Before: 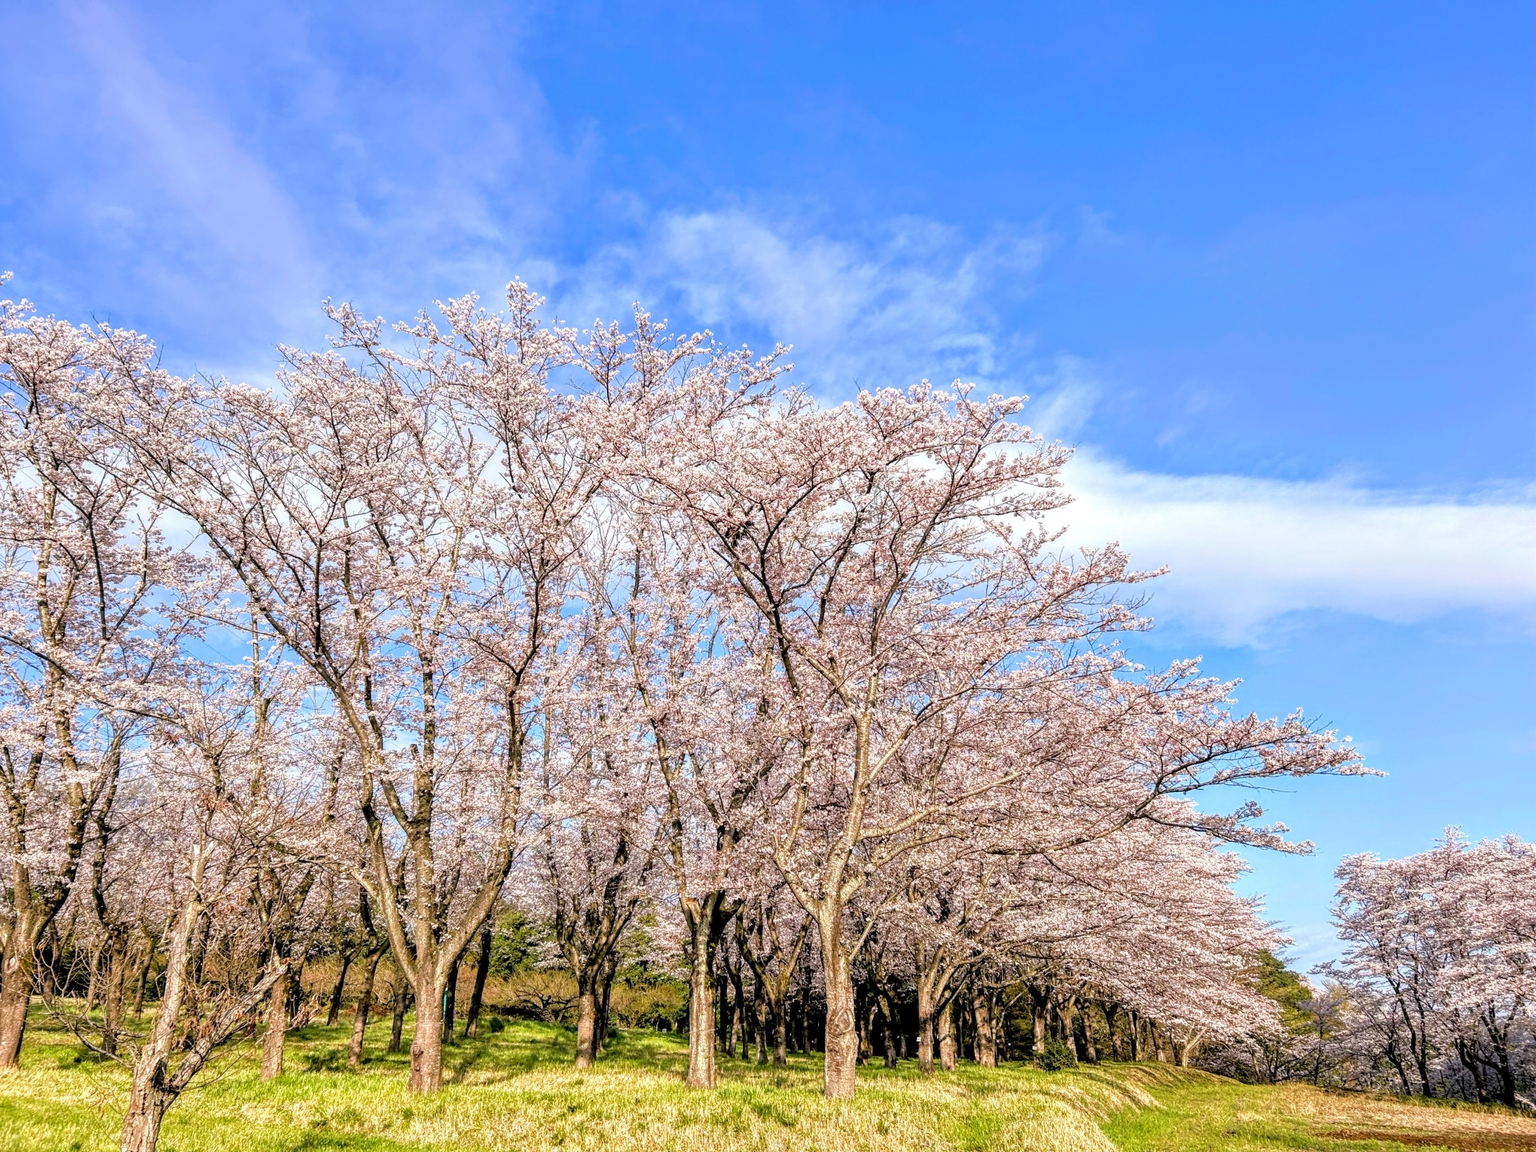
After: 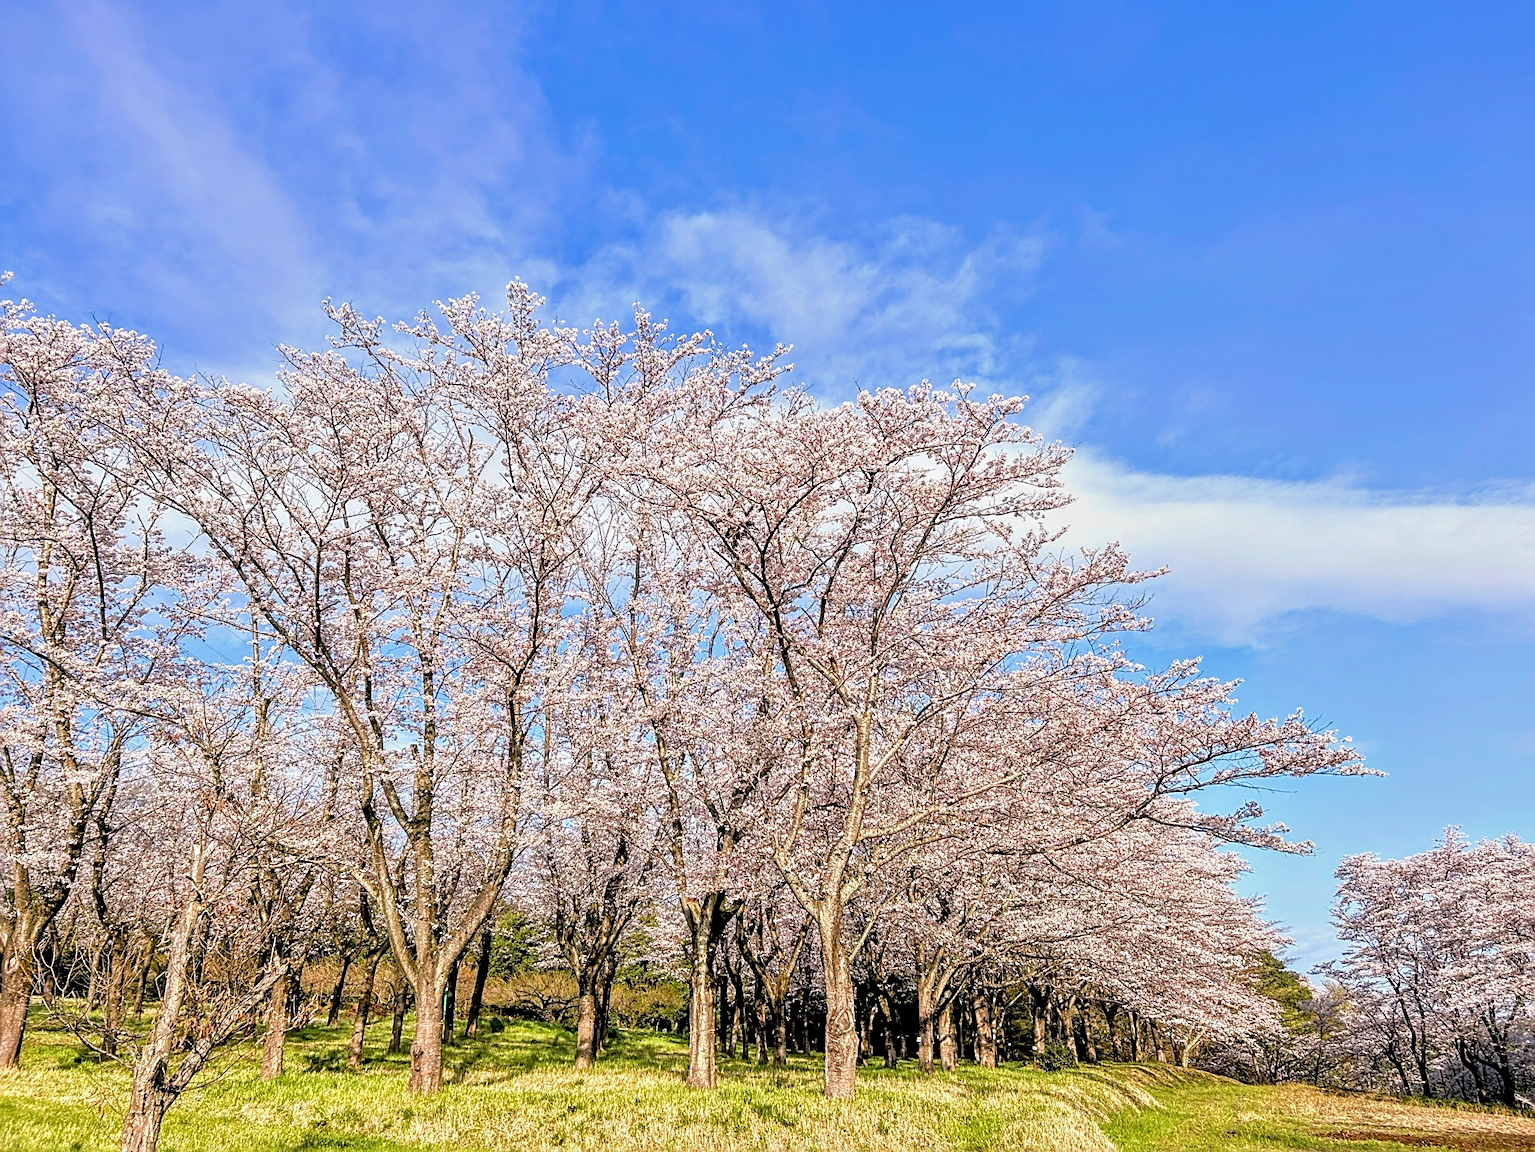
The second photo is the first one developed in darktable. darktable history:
sharpen: radius 2.543, amount 0.636
tone equalizer: -8 EV -0.002 EV, -7 EV 0.005 EV, -6 EV -0.009 EV, -5 EV 0.011 EV, -4 EV -0.012 EV, -3 EV 0.007 EV, -2 EV -0.062 EV, -1 EV -0.293 EV, +0 EV -0.582 EV, smoothing diameter 2%, edges refinement/feathering 20, mask exposure compensation -1.57 EV, filter diffusion 5
